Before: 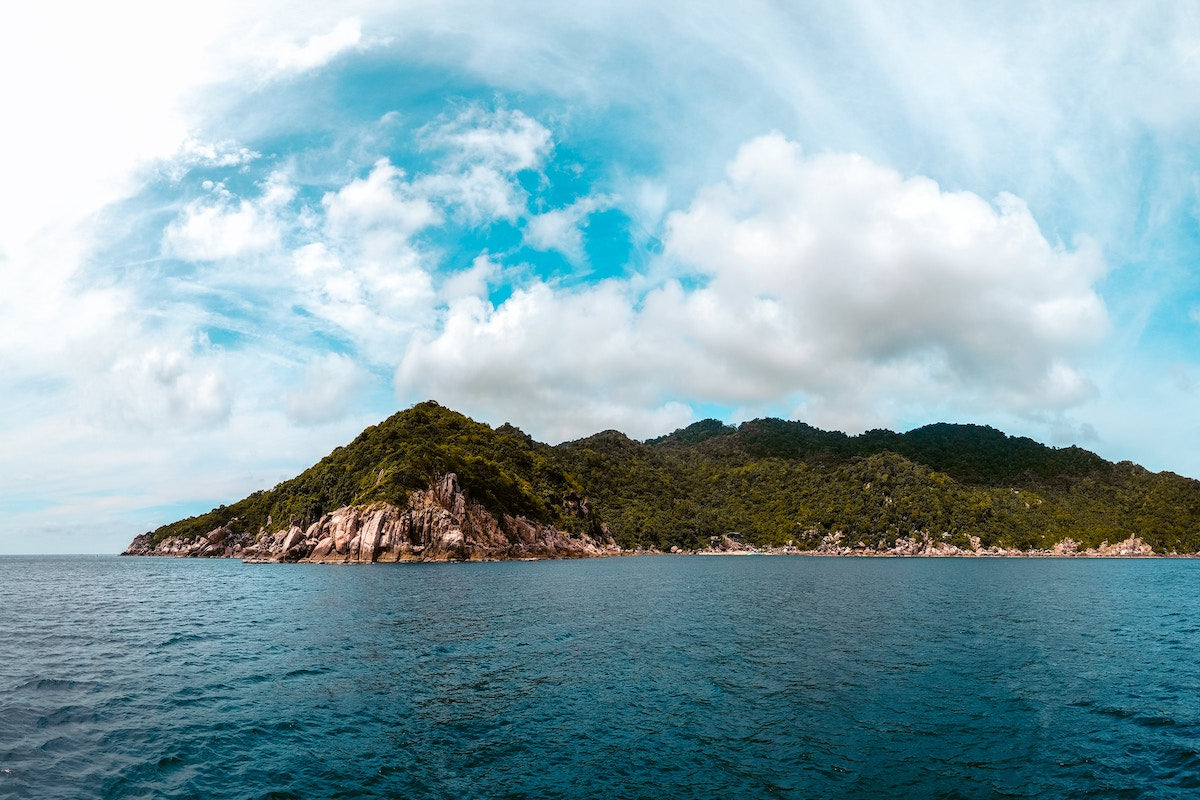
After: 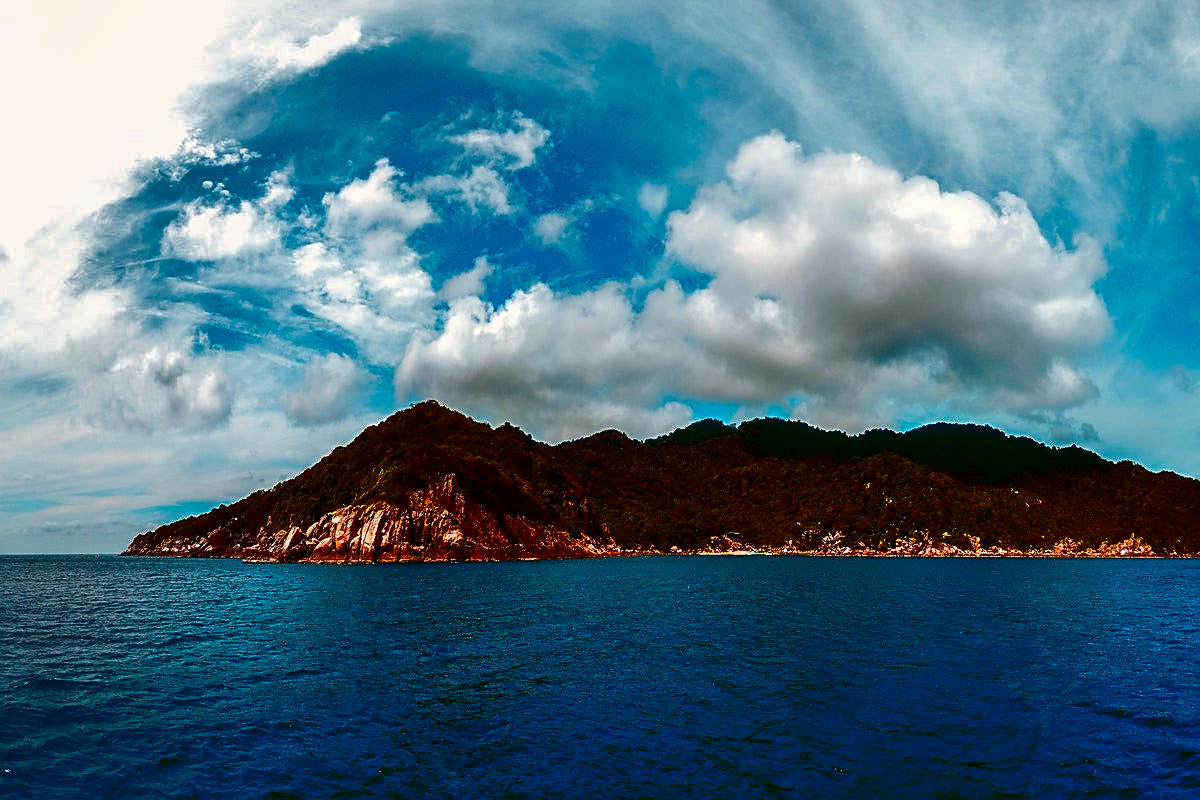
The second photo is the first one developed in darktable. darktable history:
shadows and highlights: soften with gaussian
contrast brightness saturation: brightness -1, saturation 1
sharpen: on, module defaults
color calibration: x 0.342, y 0.355, temperature 5146 K
color zones: curves: ch2 [(0, 0.5) (0.143, 0.5) (0.286, 0.489) (0.415, 0.421) (0.571, 0.5) (0.714, 0.5) (0.857, 0.5) (1, 0.5)]
